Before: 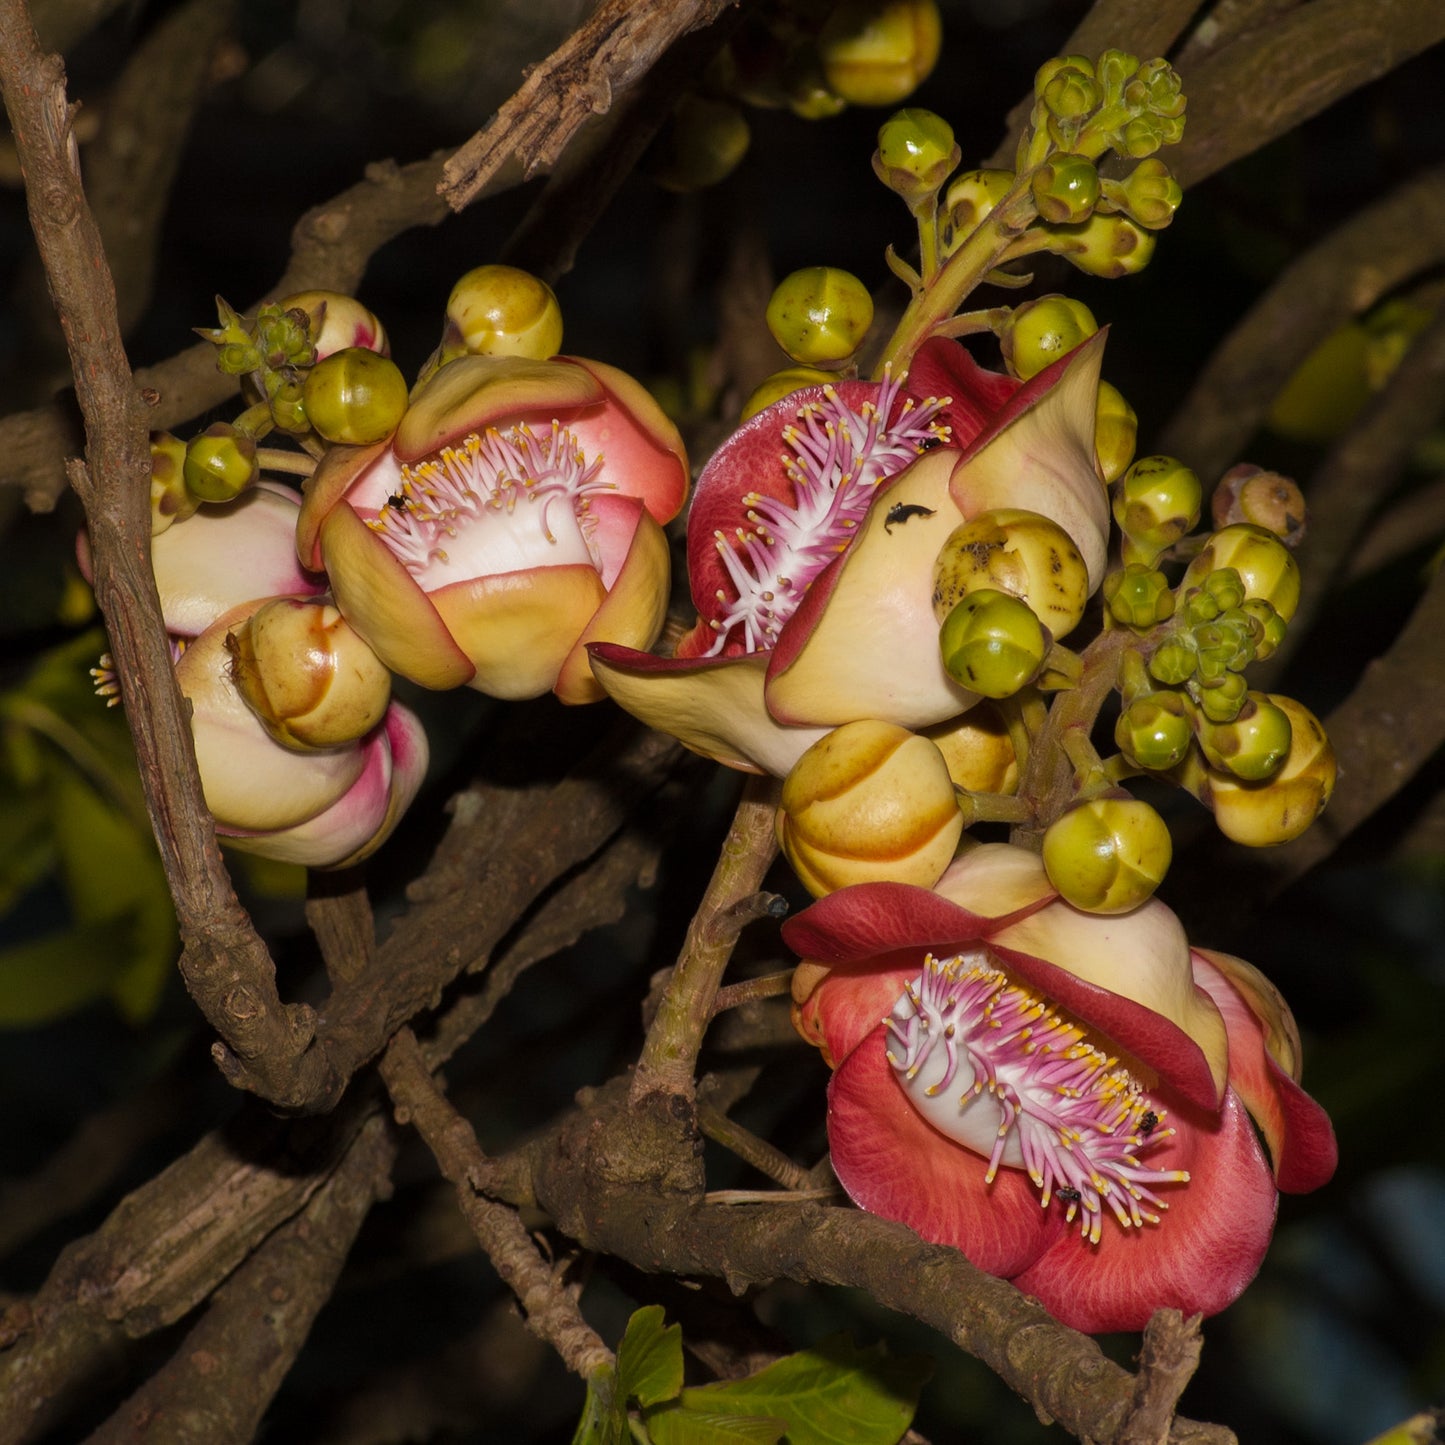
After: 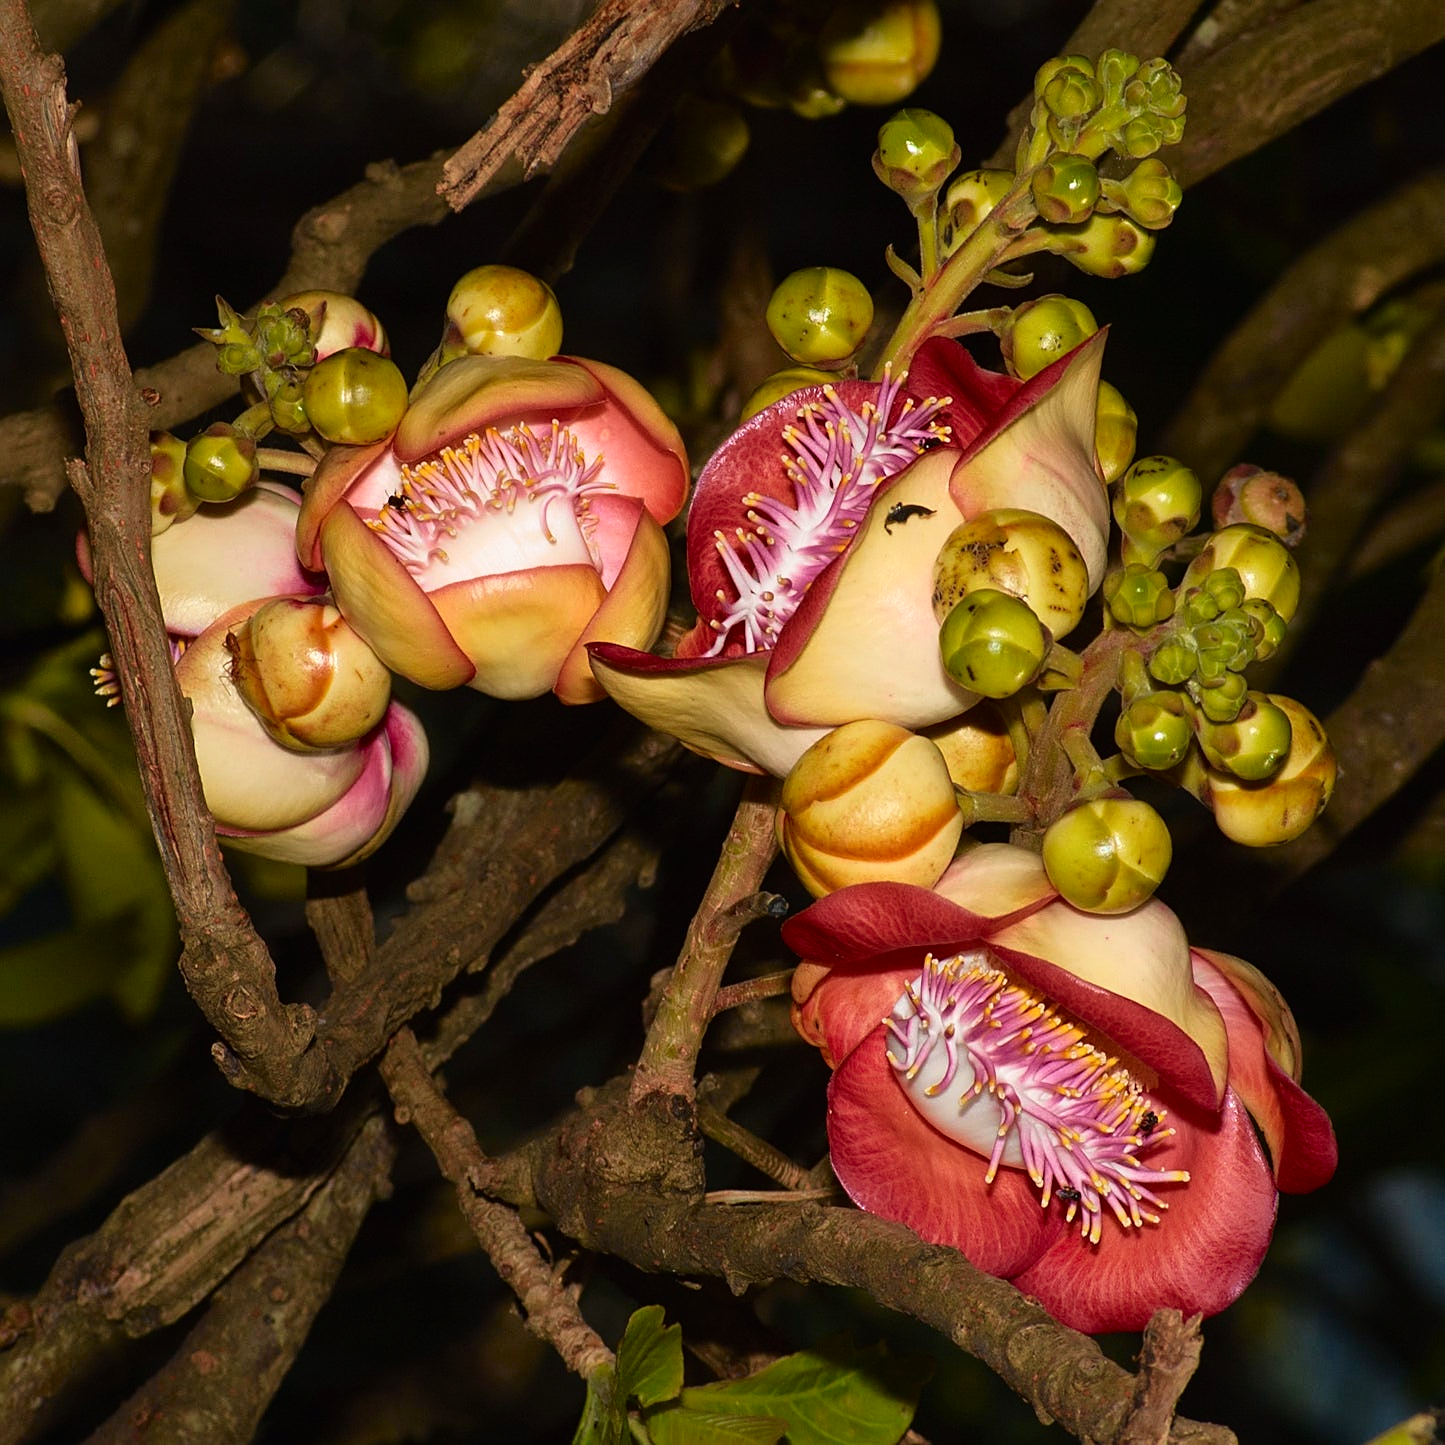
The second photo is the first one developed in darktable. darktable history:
tone curve: curves: ch0 [(0, 0.01) (0.037, 0.032) (0.131, 0.108) (0.275, 0.286) (0.483, 0.517) (0.61, 0.661) (0.697, 0.768) (0.797, 0.876) (0.888, 0.952) (0.997, 0.995)]; ch1 [(0, 0) (0.312, 0.262) (0.425, 0.402) (0.5, 0.5) (0.527, 0.532) (0.556, 0.585) (0.683, 0.706) (0.746, 0.77) (1, 1)]; ch2 [(0, 0) (0.223, 0.185) (0.333, 0.284) (0.432, 0.4) (0.502, 0.502) (0.525, 0.527) (0.545, 0.564) (0.587, 0.613) (0.636, 0.654) (0.711, 0.729) (0.845, 0.855) (0.998, 0.977)], color space Lab, independent channels, preserve colors none
sharpen: on, module defaults
